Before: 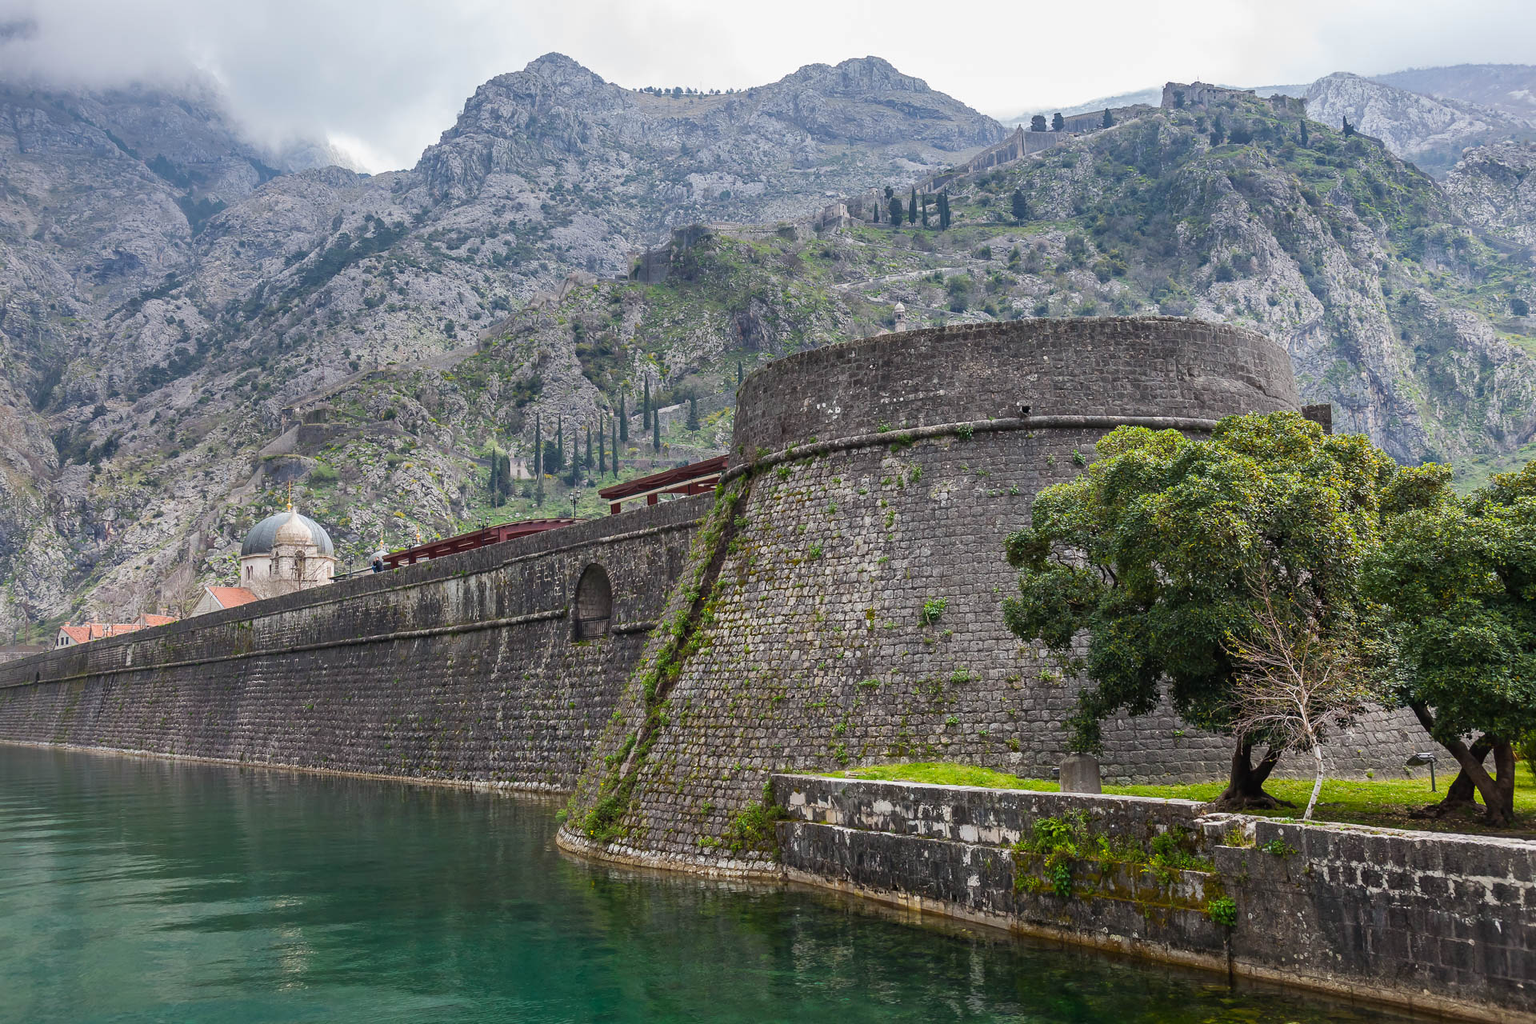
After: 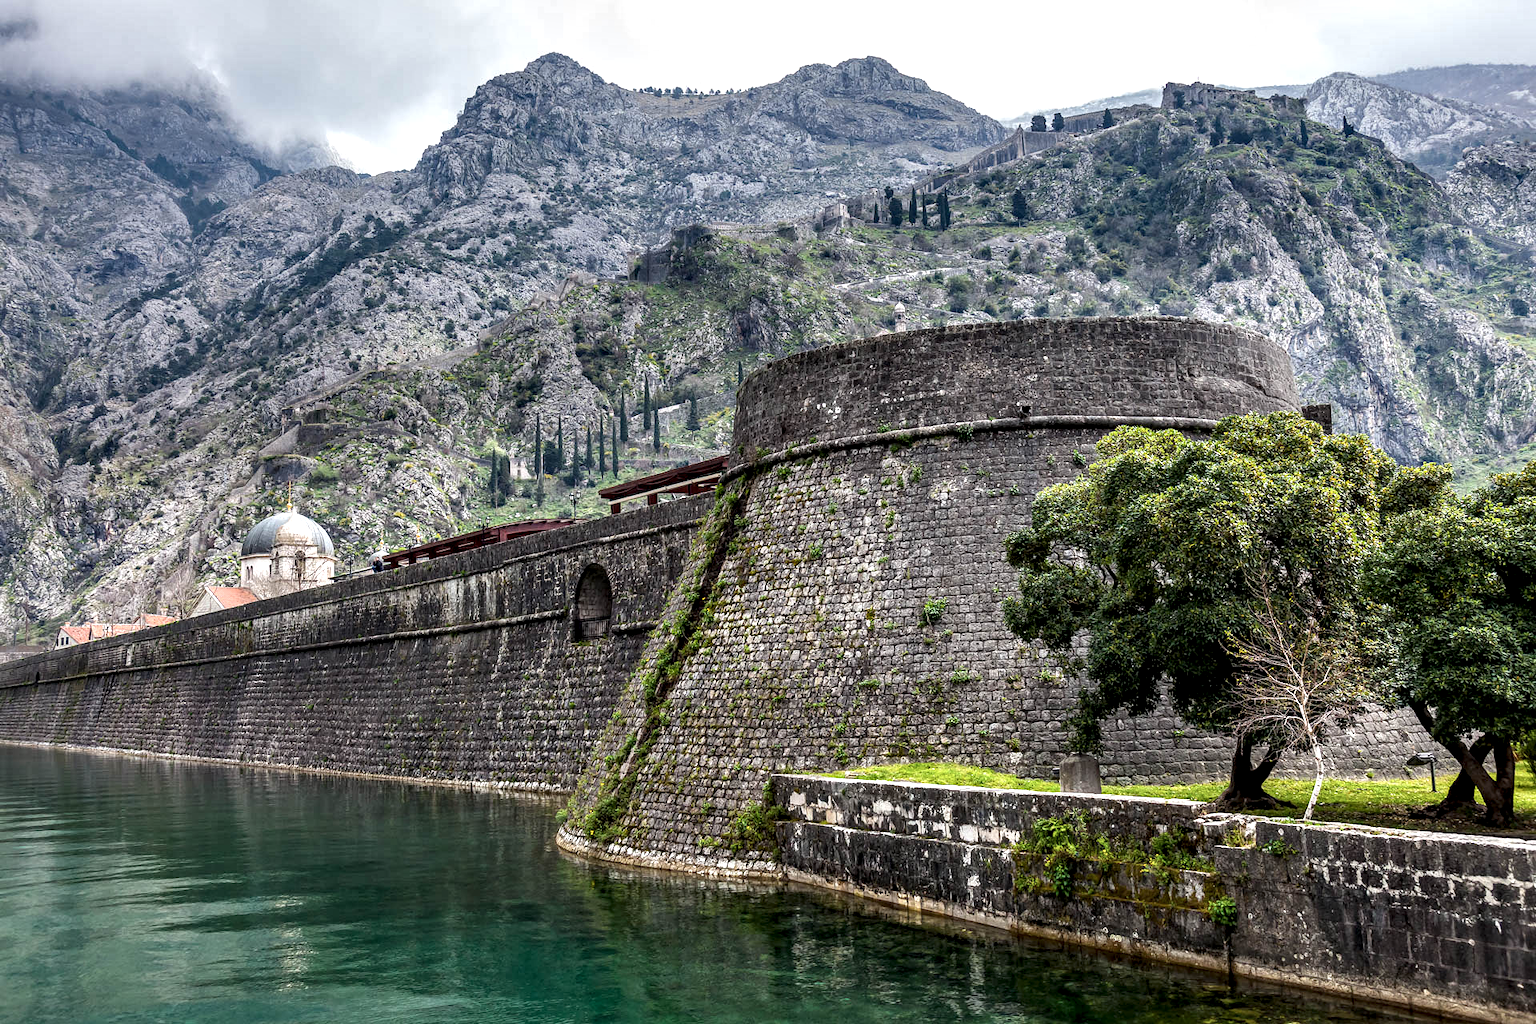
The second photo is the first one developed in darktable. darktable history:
local contrast: on, module defaults
contrast equalizer: octaves 7, y [[0.609, 0.611, 0.615, 0.613, 0.607, 0.603], [0.504, 0.498, 0.496, 0.499, 0.506, 0.516], [0 ×6], [0 ×6], [0 ×6]]
